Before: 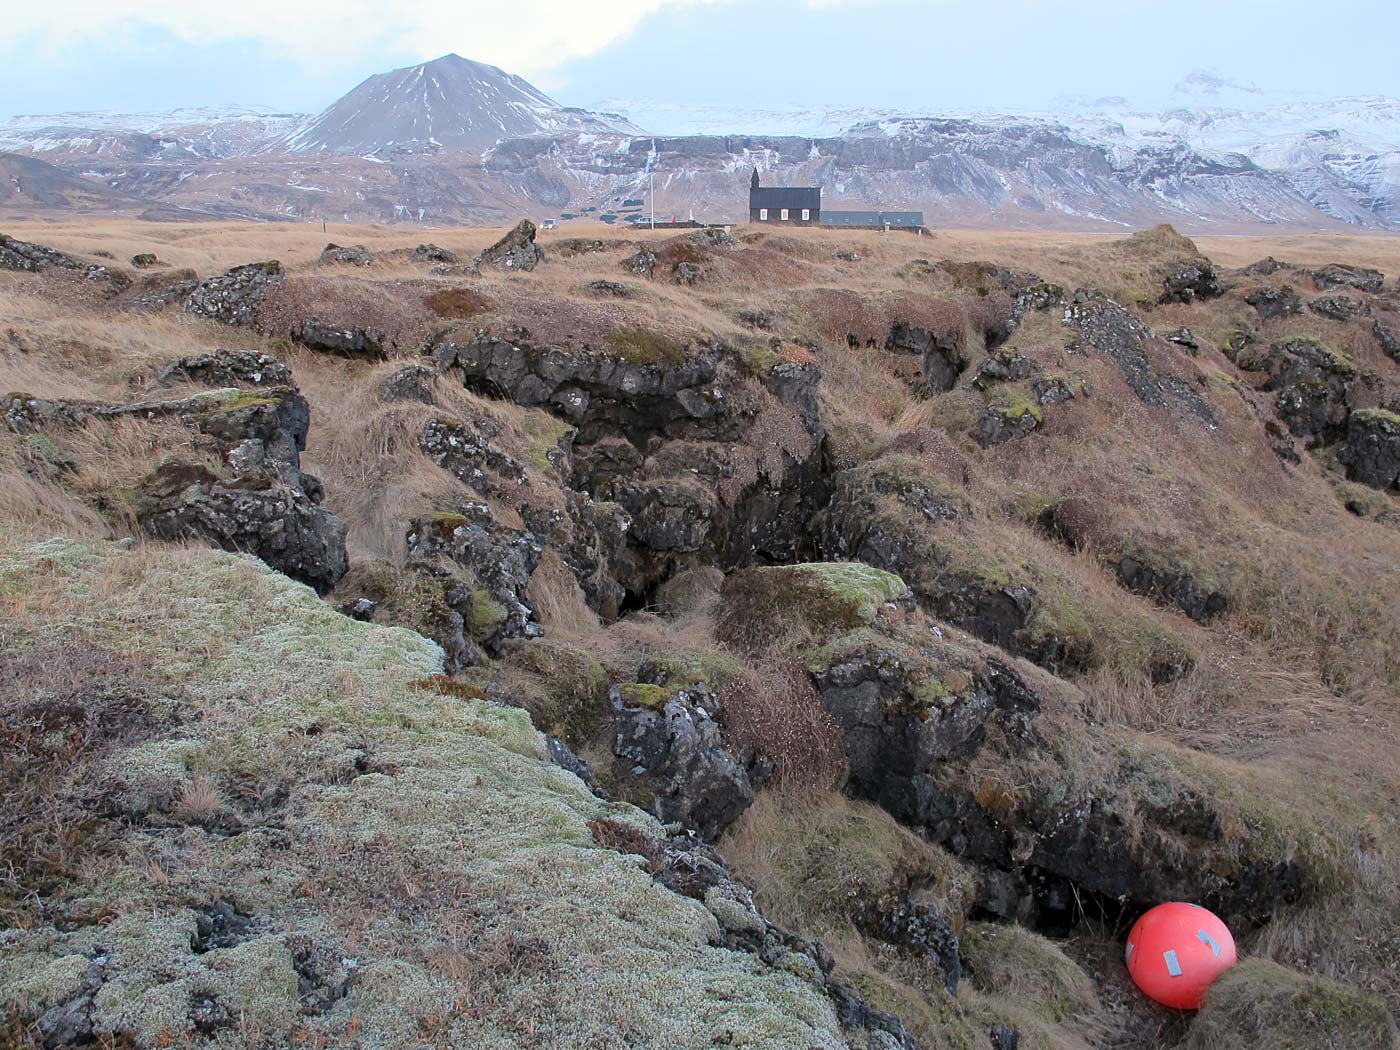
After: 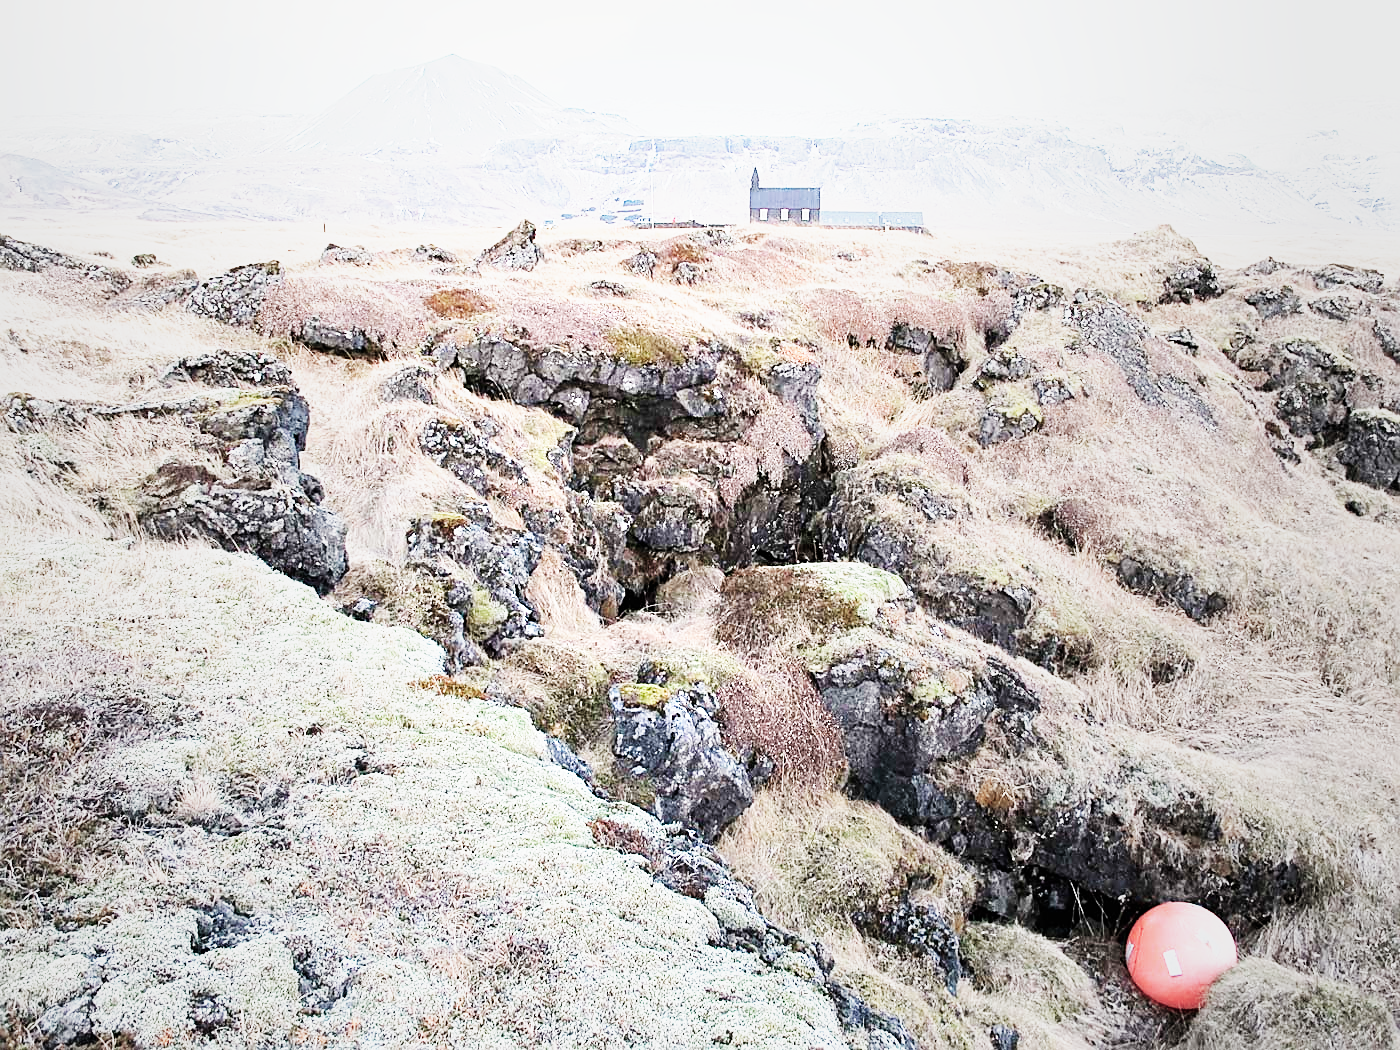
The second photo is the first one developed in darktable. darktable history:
sharpen: radius 1.967
vignetting: fall-off start 18.21%, fall-off radius 137.95%, brightness -0.207, center (-0.078, 0.066), width/height ratio 0.62, shape 0.59
base curve: curves: ch0 [(0, 0) (0.007, 0.004) (0.027, 0.03) (0.046, 0.07) (0.207, 0.54) (0.442, 0.872) (0.673, 0.972) (1, 1)], preserve colors none
exposure: black level correction 0, exposure 1 EV, compensate exposure bias true, compensate highlight preservation false
